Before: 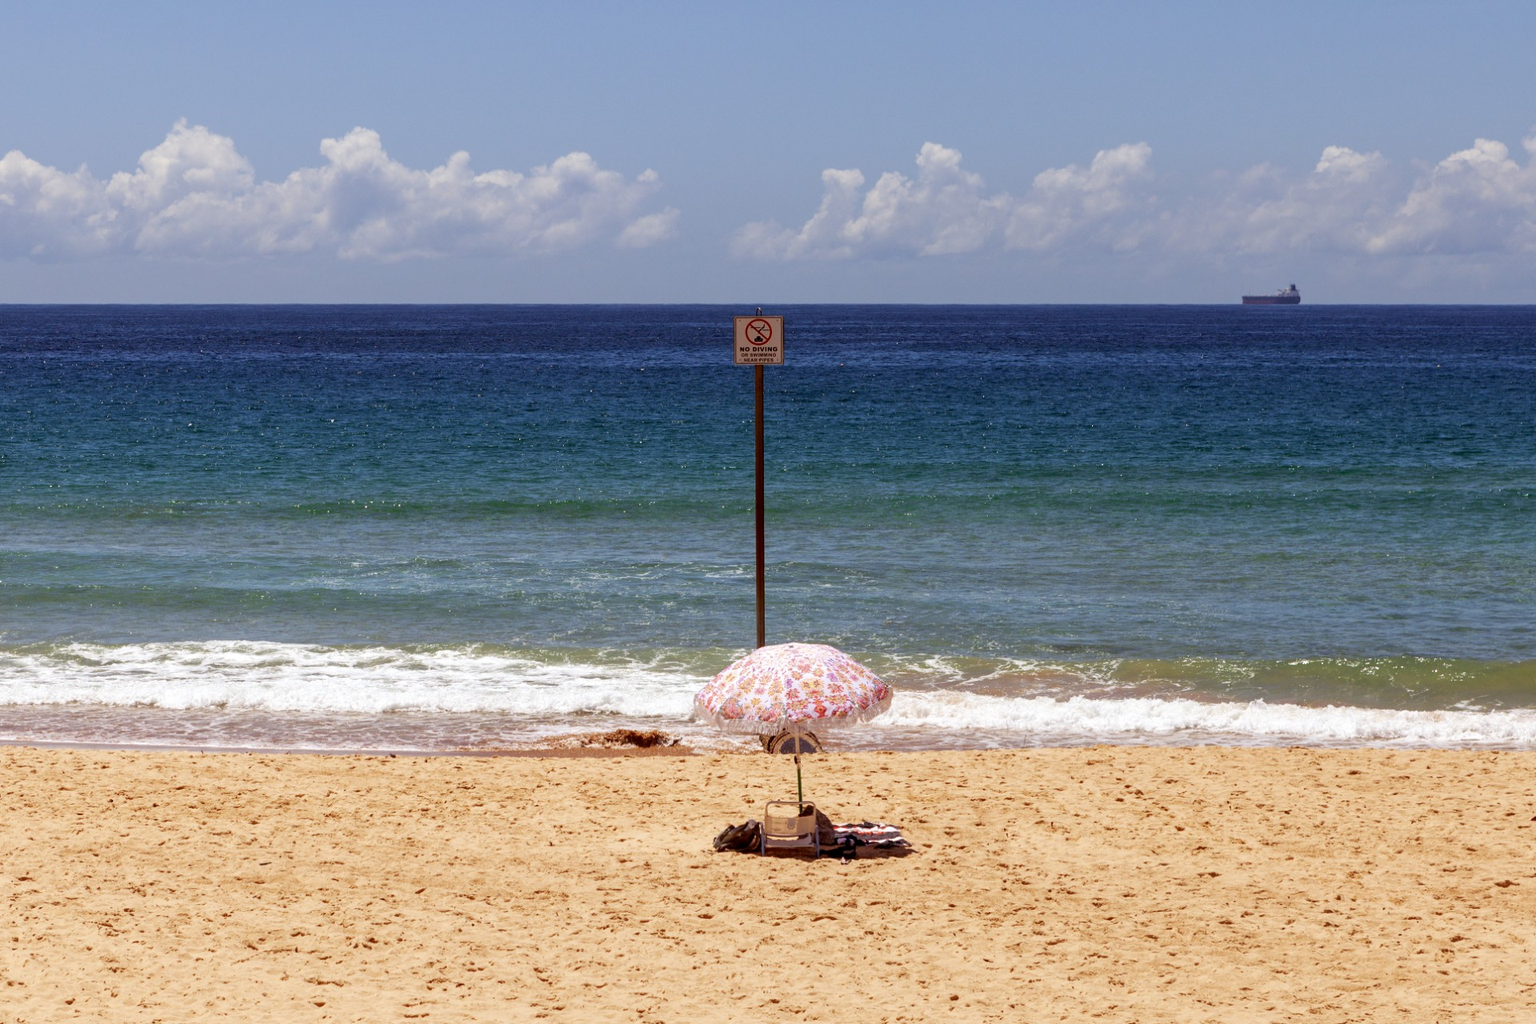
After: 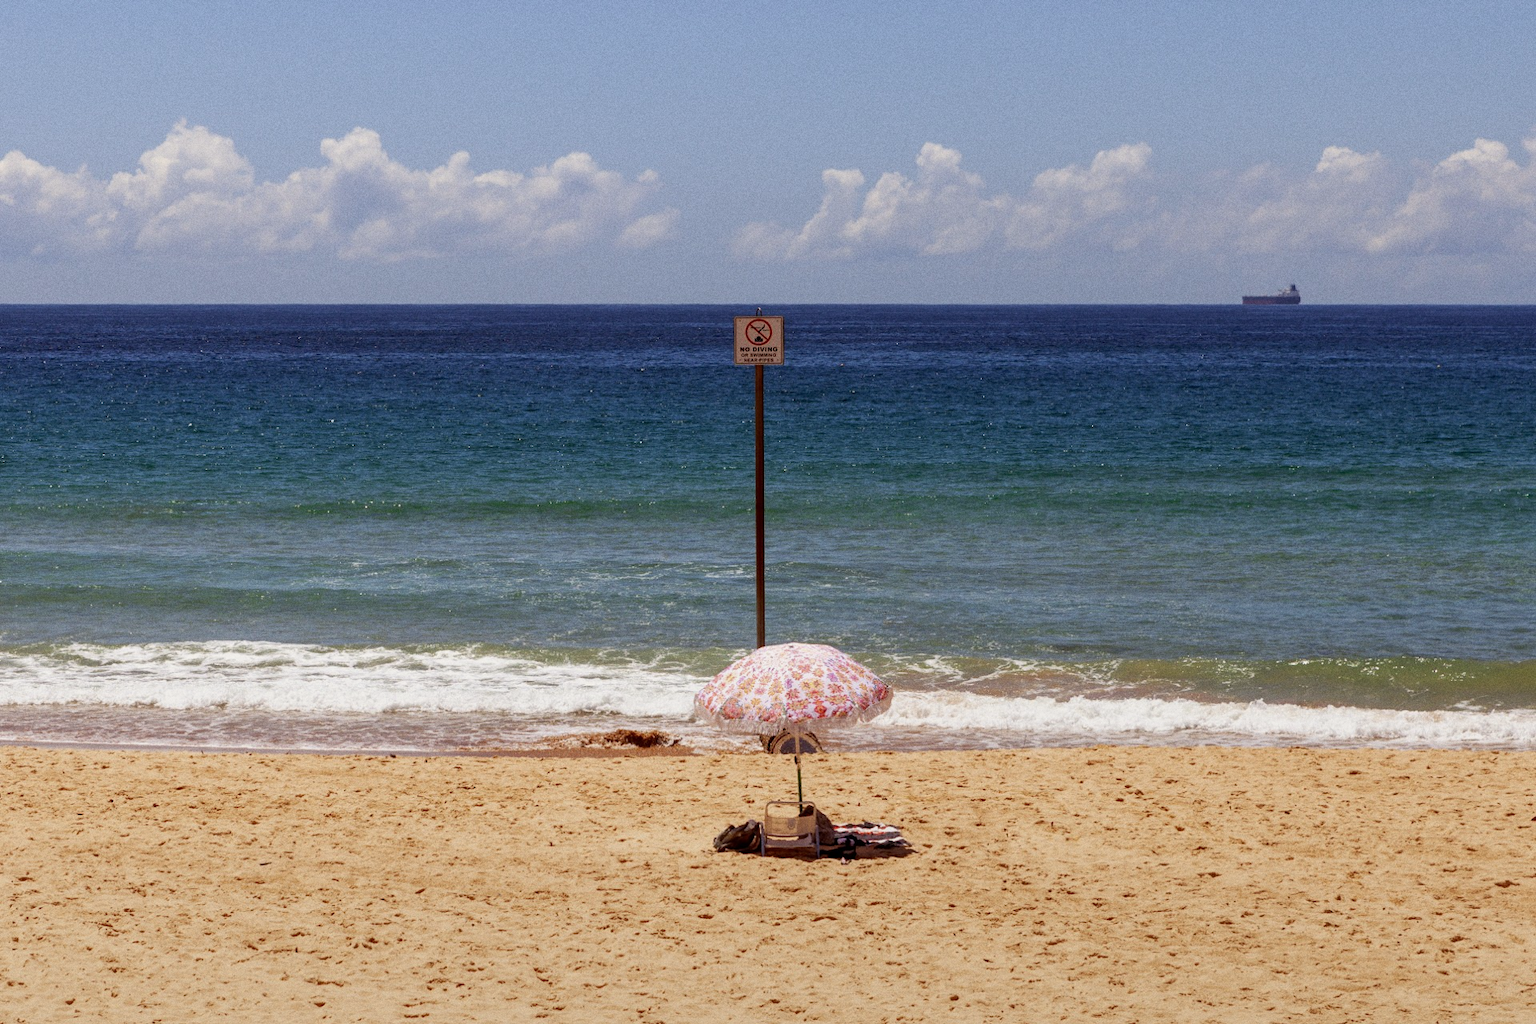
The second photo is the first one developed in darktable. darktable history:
grain: on, module defaults
color calibration: x 0.342, y 0.355, temperature 5146 K
graduated density: rotation -180°, offset 27.42
